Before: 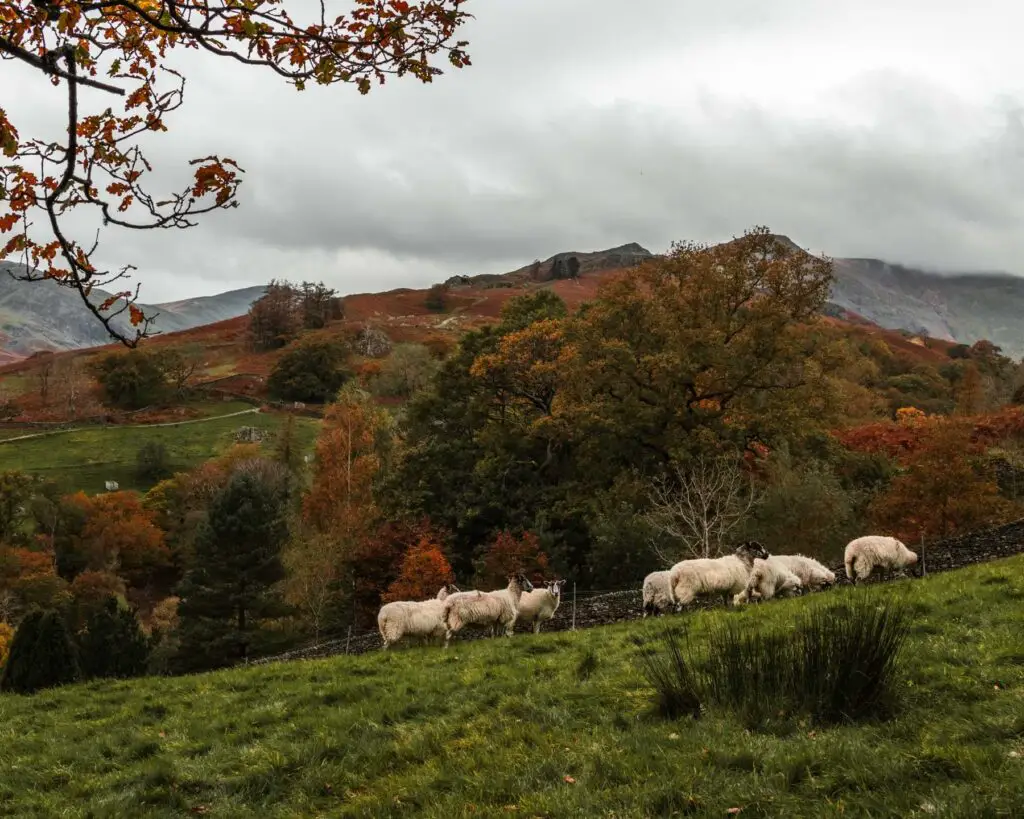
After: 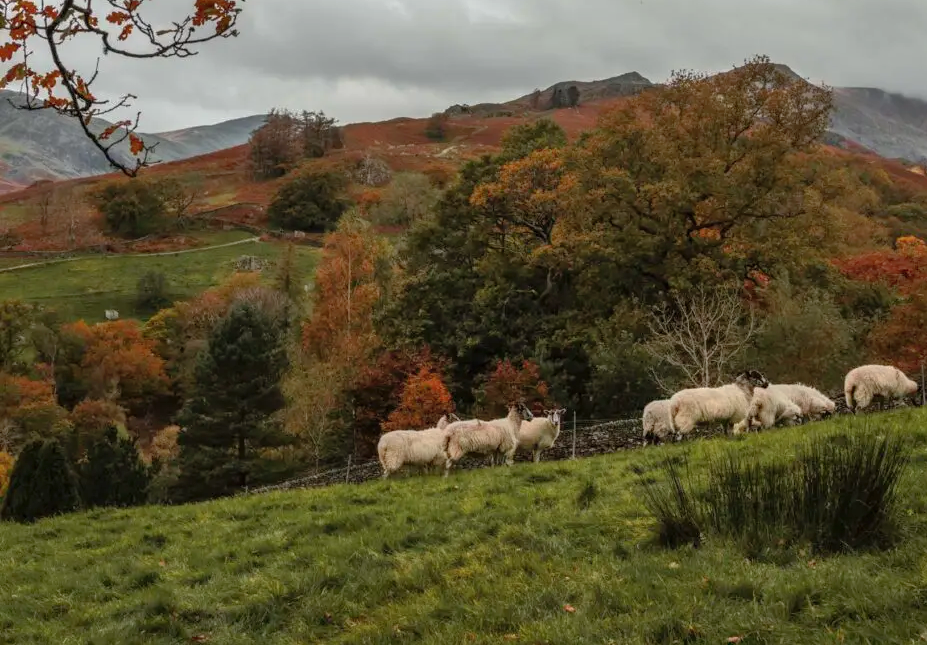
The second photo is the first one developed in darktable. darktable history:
crop: top 20.916%, right 9.437%, bottom 0.316%
shadows and highlights: on, module defaults
